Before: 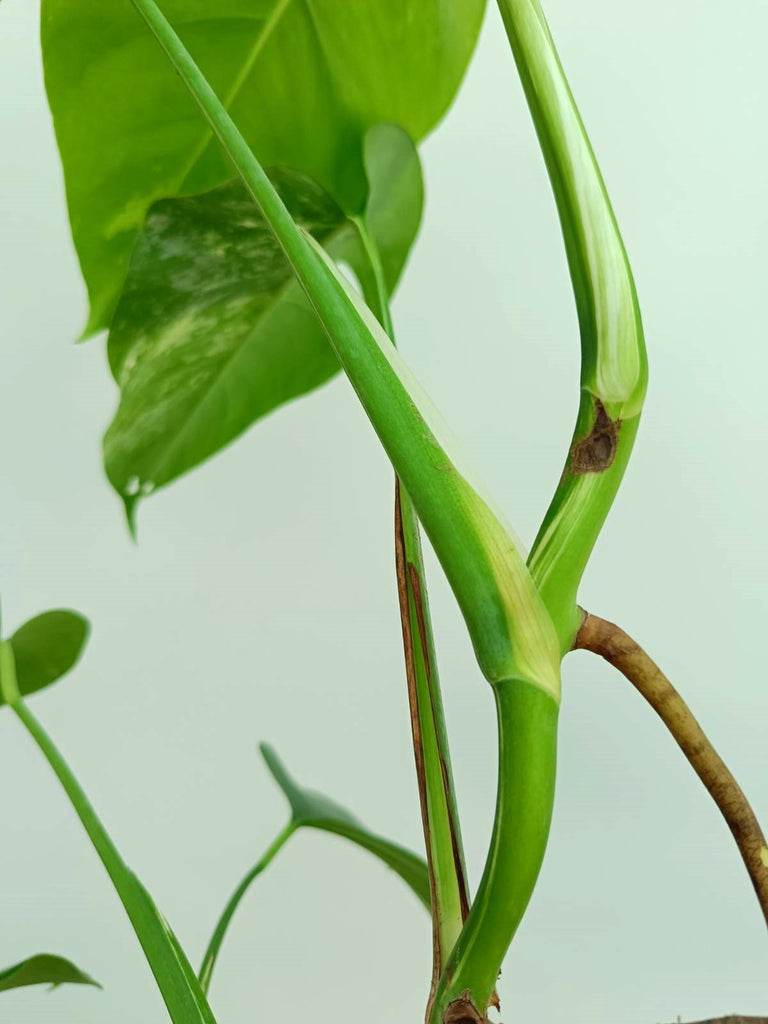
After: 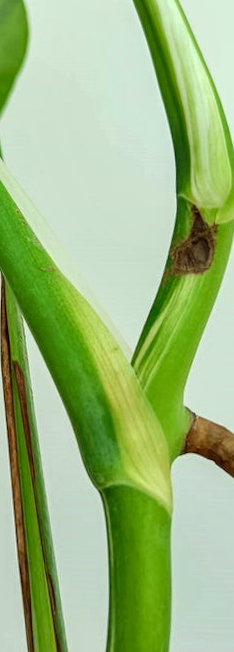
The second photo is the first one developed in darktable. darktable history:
rotate and perspective: rotation 0.72°, lens shift (vertical) -0.352, lens shift (horizontal) -0.051, crop left 0.152, crop right 0.859, crop top 0.019, crop bottom 0.964
local contrast: detail 130%
crop and rotate: left 49.936%, top 10.094%, right 13.136%, bottom 24.256%
